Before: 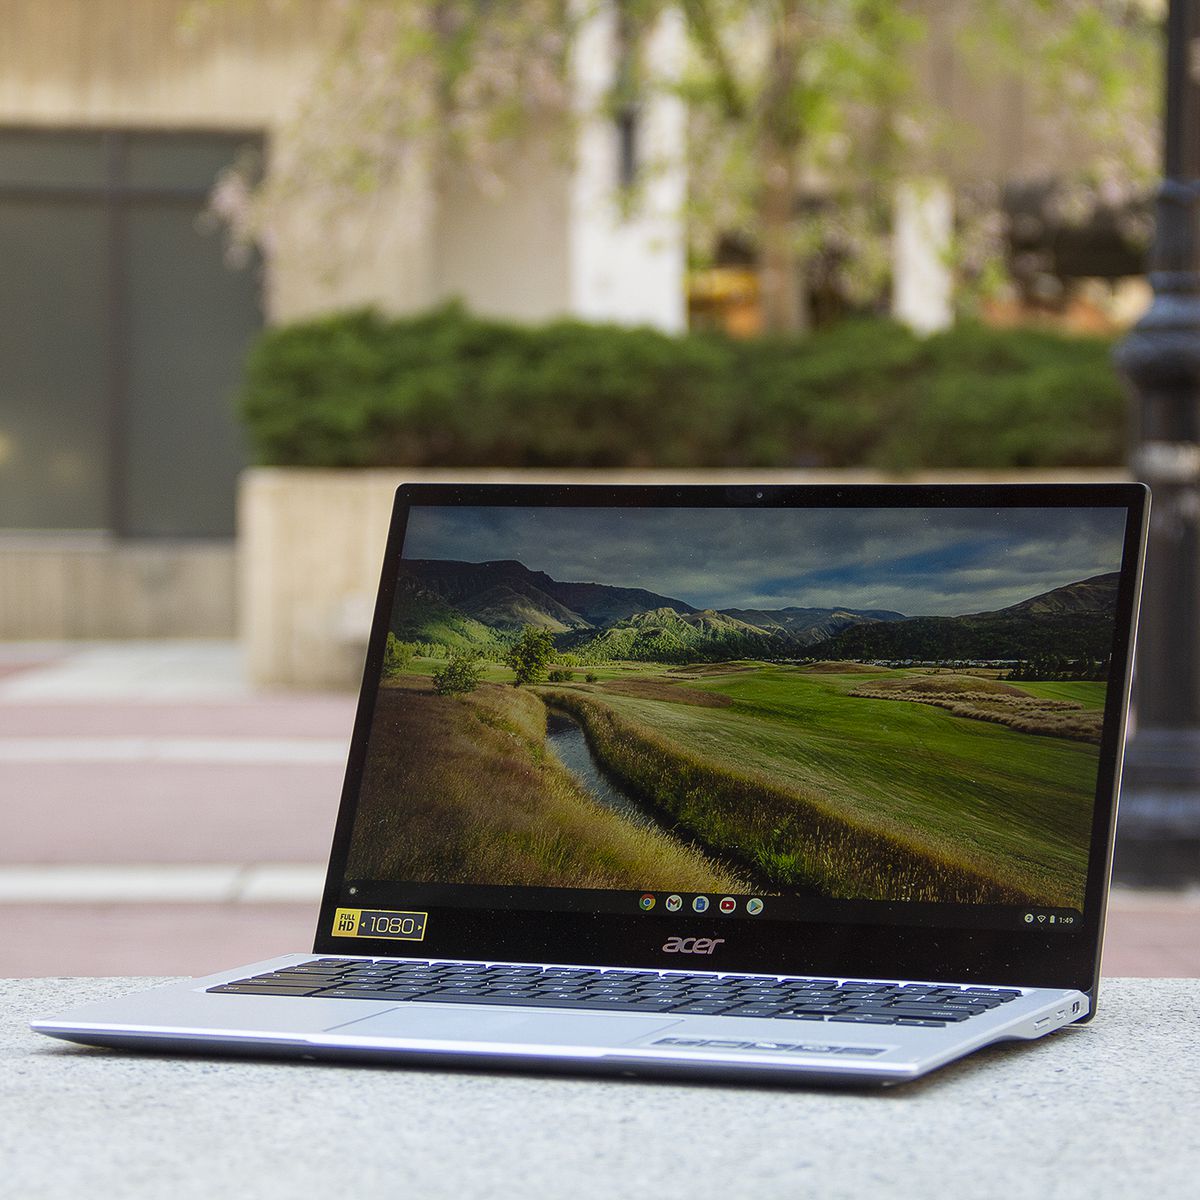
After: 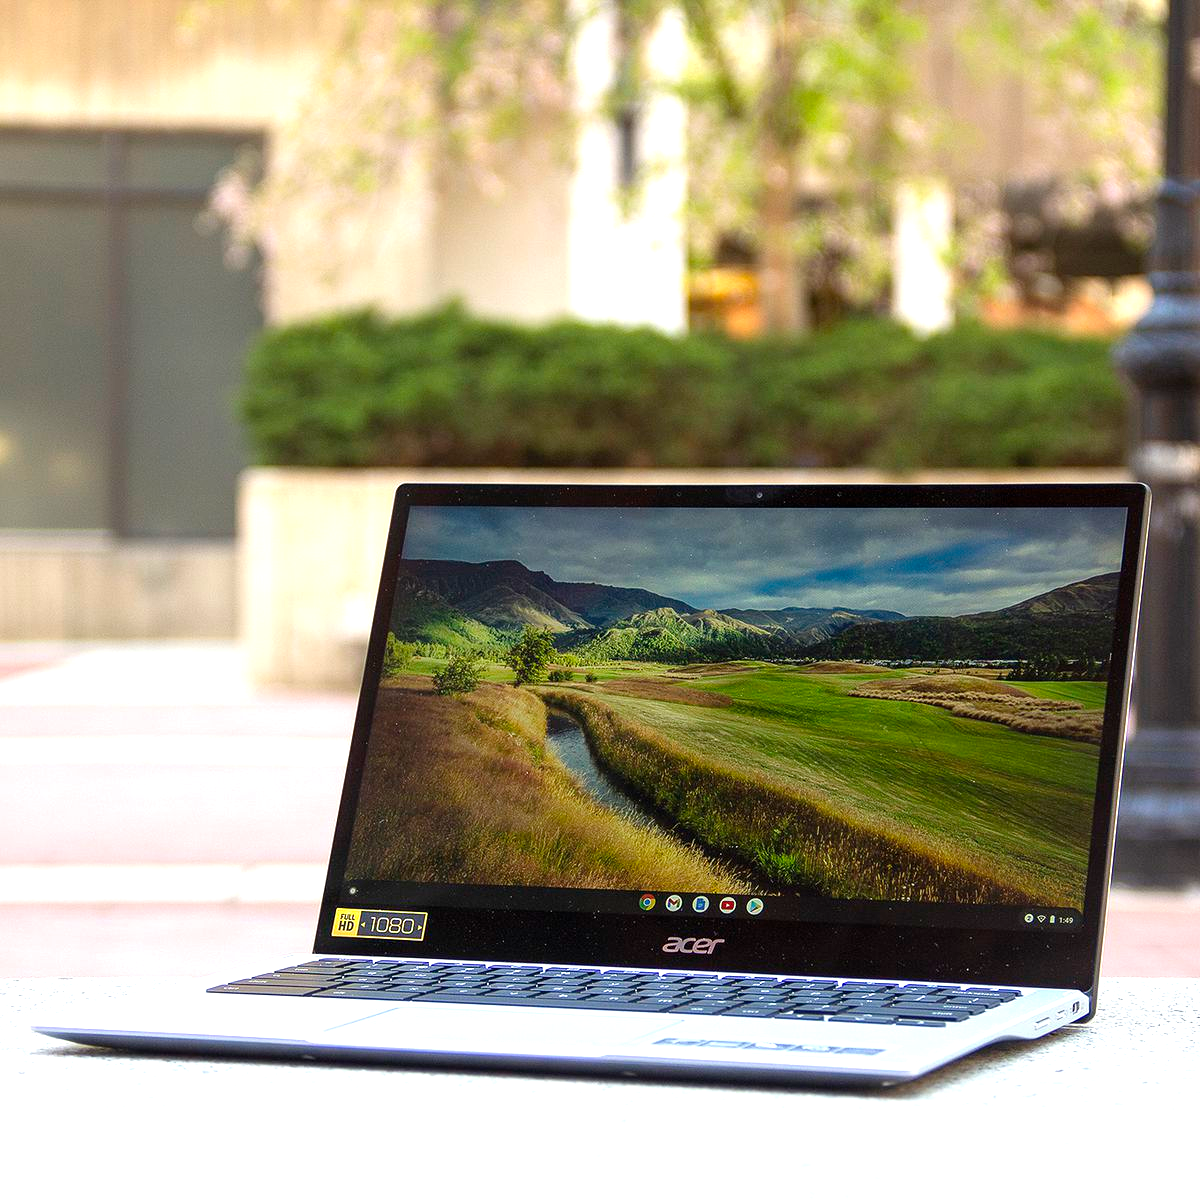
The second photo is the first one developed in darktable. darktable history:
exposure: black level correction 0, exposure 0.931 EV, compensate exposure bias true, compensate highlight preservation false
